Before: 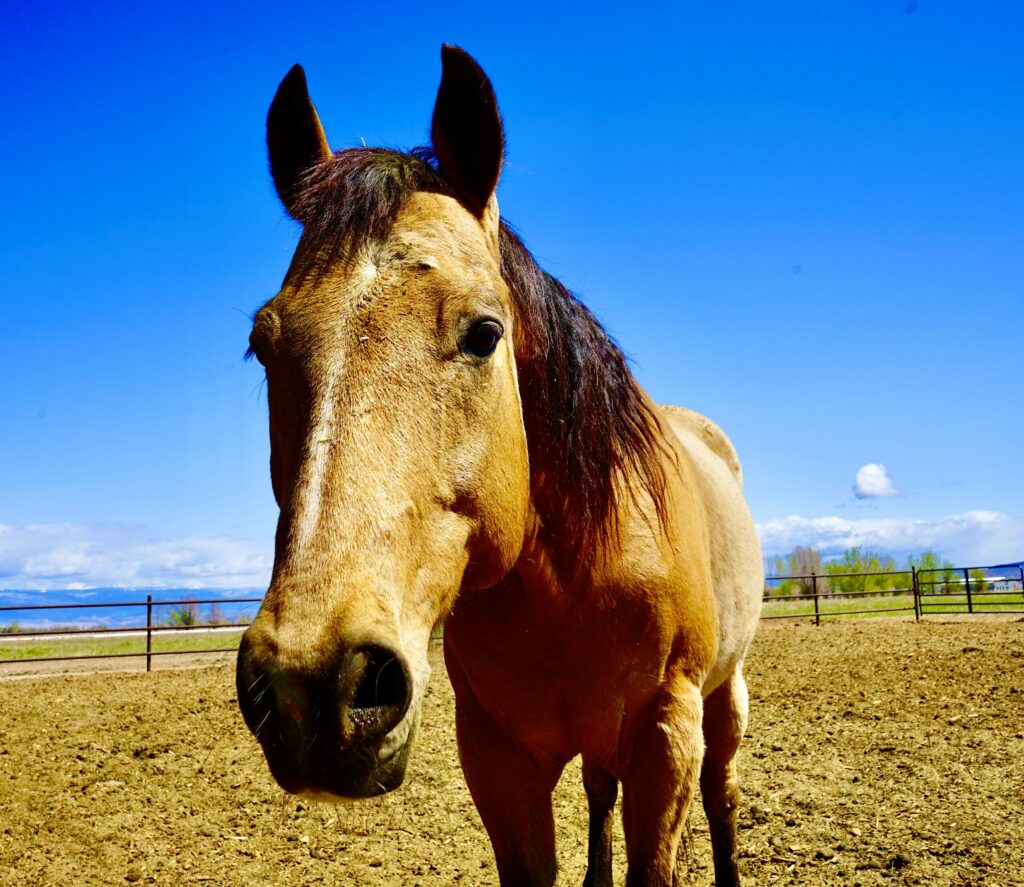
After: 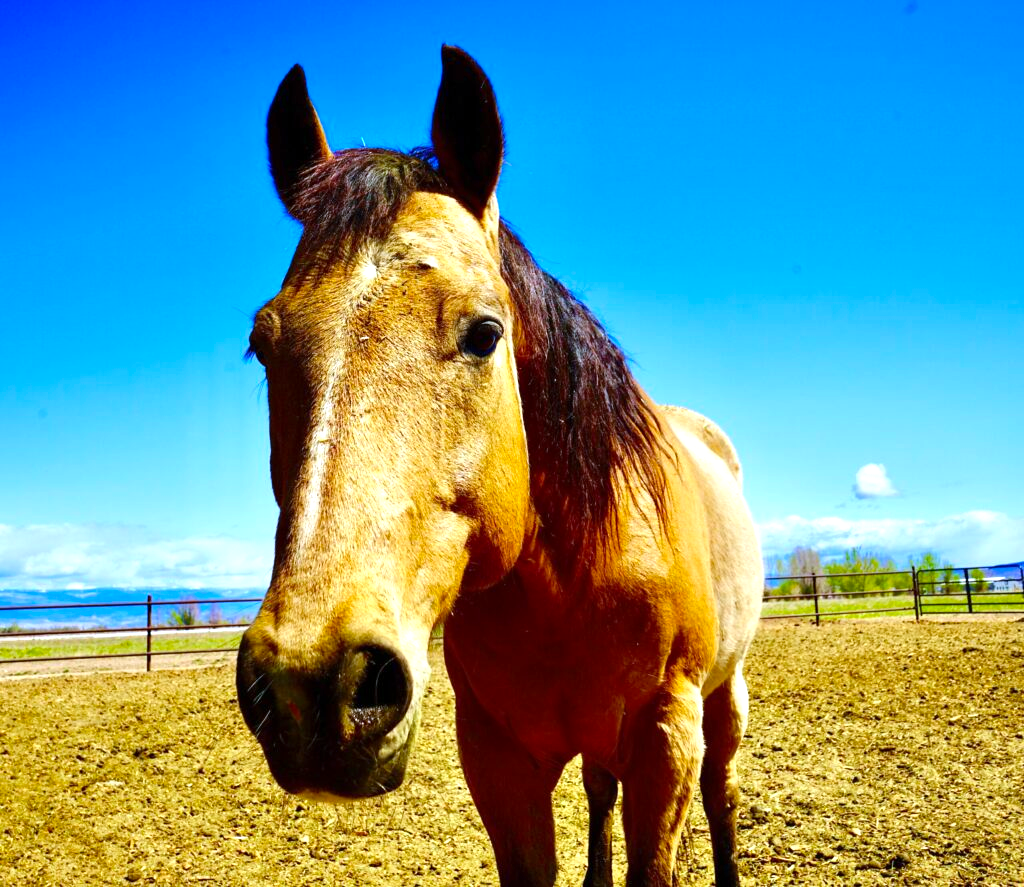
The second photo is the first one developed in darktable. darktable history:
white balance: red 0.954, blue 1.079
rotate and perspective: automatic cropping off
exposure: exposure 0.556 EV, compensate highlight preservation false
